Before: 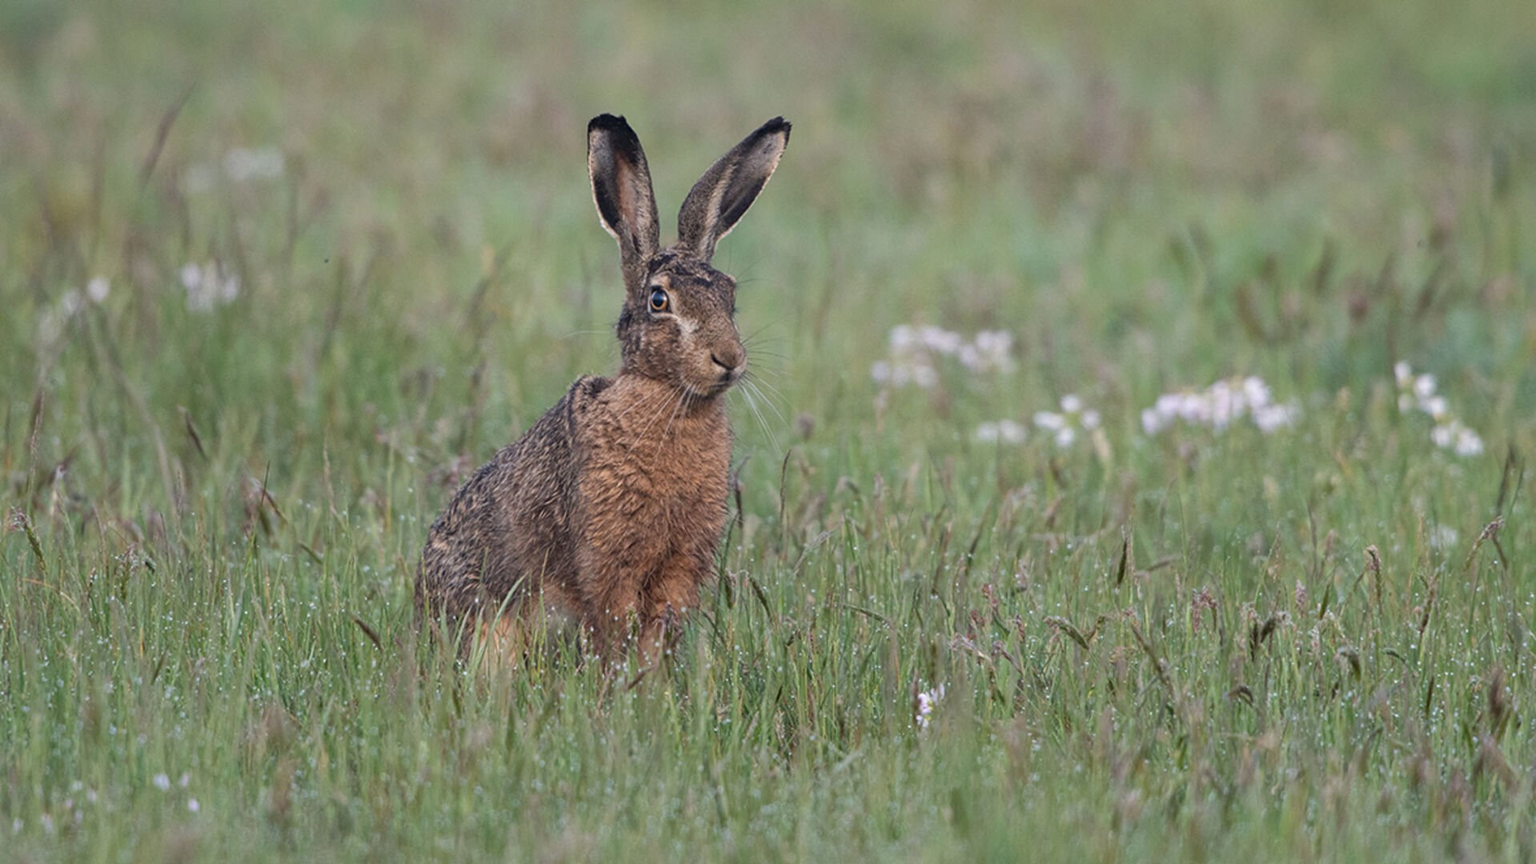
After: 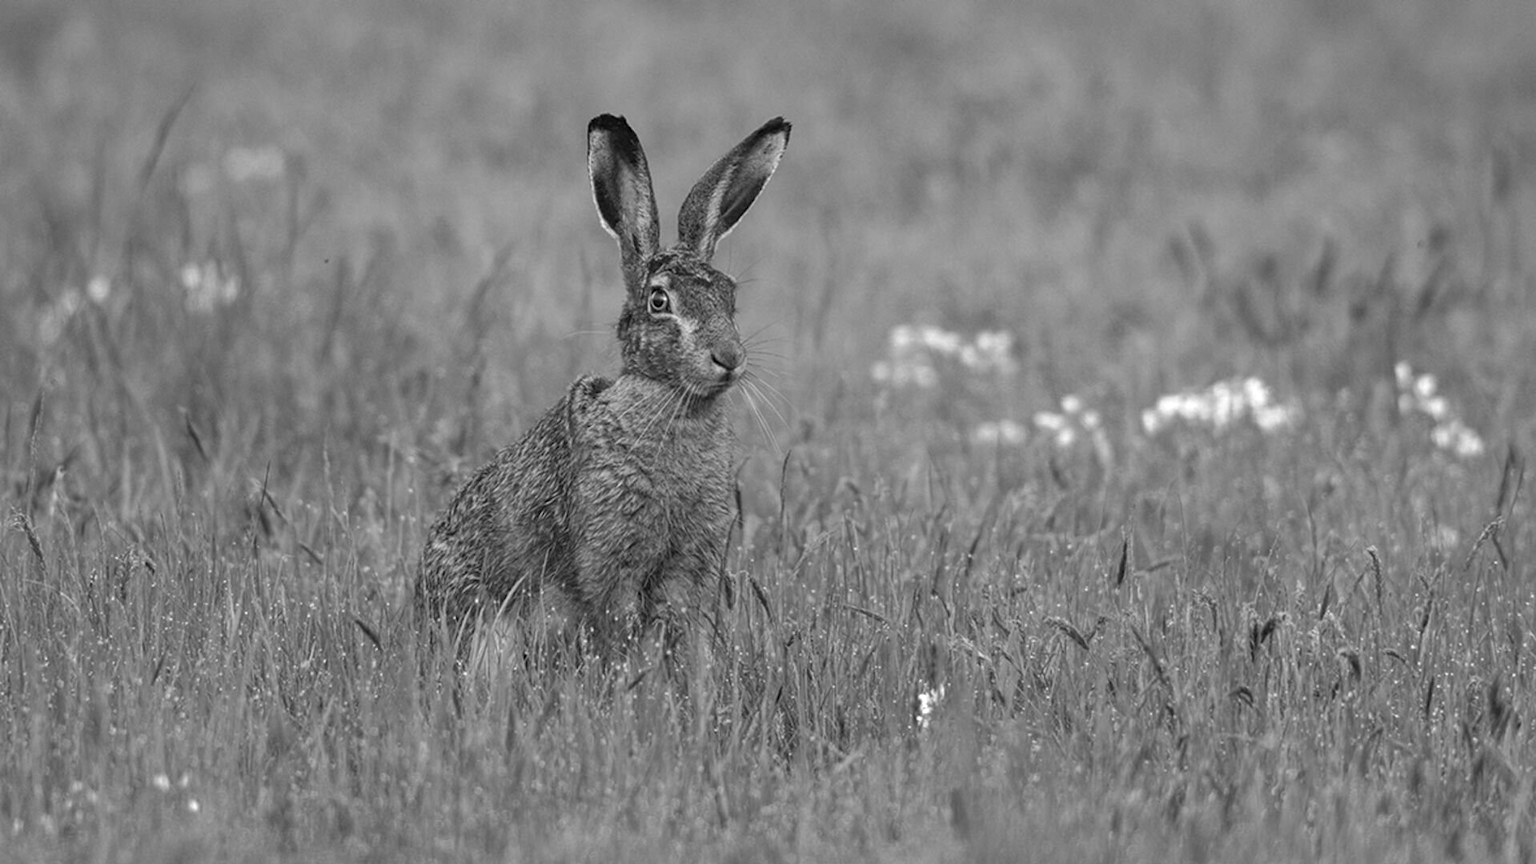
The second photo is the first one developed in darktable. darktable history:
local contrast: highlights 107%, shadows 98%, detail 119%, midtone range 0.2
color zones: curves: ch0 [(0, 0.613) (0.01, 0.613) (0.245, 0.448) (0.498, 0.529) (0.642, 0.665) (0.879, 0.777) (0.99, 0.613)]; ch1 [(0, 0) (0.143, 0) (0.286, 0) (0.429, 0) (0.571, 0) (0.714, 0) (0.857, 0)]
